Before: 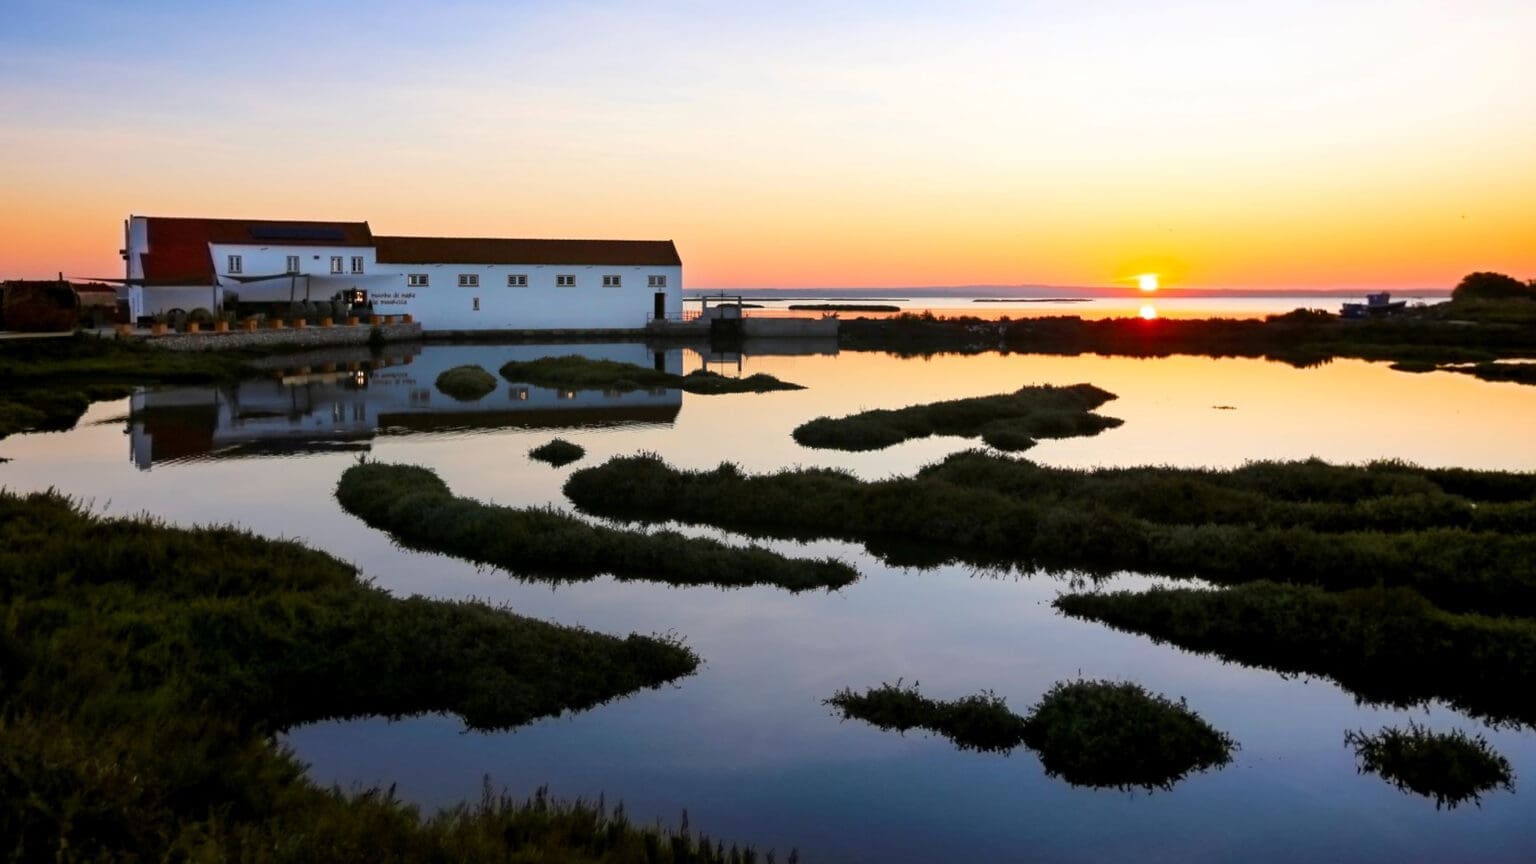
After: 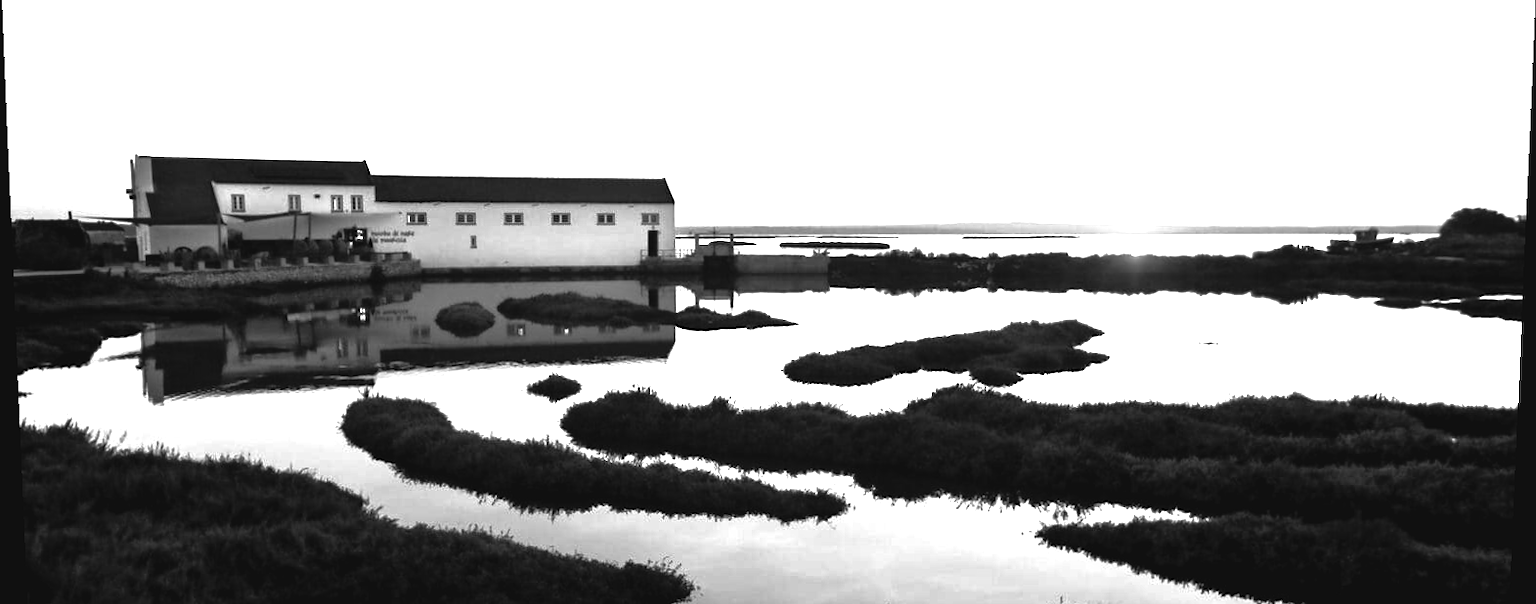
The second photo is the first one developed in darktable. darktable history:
base curve: curves: ch0 [(0, 0) (0.826, 0.587) (1, 1)]
rotate and perspective: lens shift (vertical) 0.048, lens shift (horizontal) -0.024, automatic cropping off
exposure: black level correction 0.001, exposure 1.646 EV, compensate exposure bias true, compensate highlight preservation false
crop and rotate: top 8.293%, bottom 20.996%
monochrome: a 32, b 64, size 2.3
tone curve: curves: ch0 [(0, 0.047) (0.15, 0.127) (0.46, 0.466) (0.751, 0.788) (1, 0.961)]; ch1 [(0, 0) (0.43, 0.408) (0.476, 0.469) (0.505, 0.501) (0.553, 0.557) (0.592, 0.58) (0.631, 0.625) (1, 1)]; ch2 [(0, 0) (0.505, 0.495) (0.55, 0.557) (0.583, 0.573) (1, 1)], color space Lab, independent channels, preserve colors none
